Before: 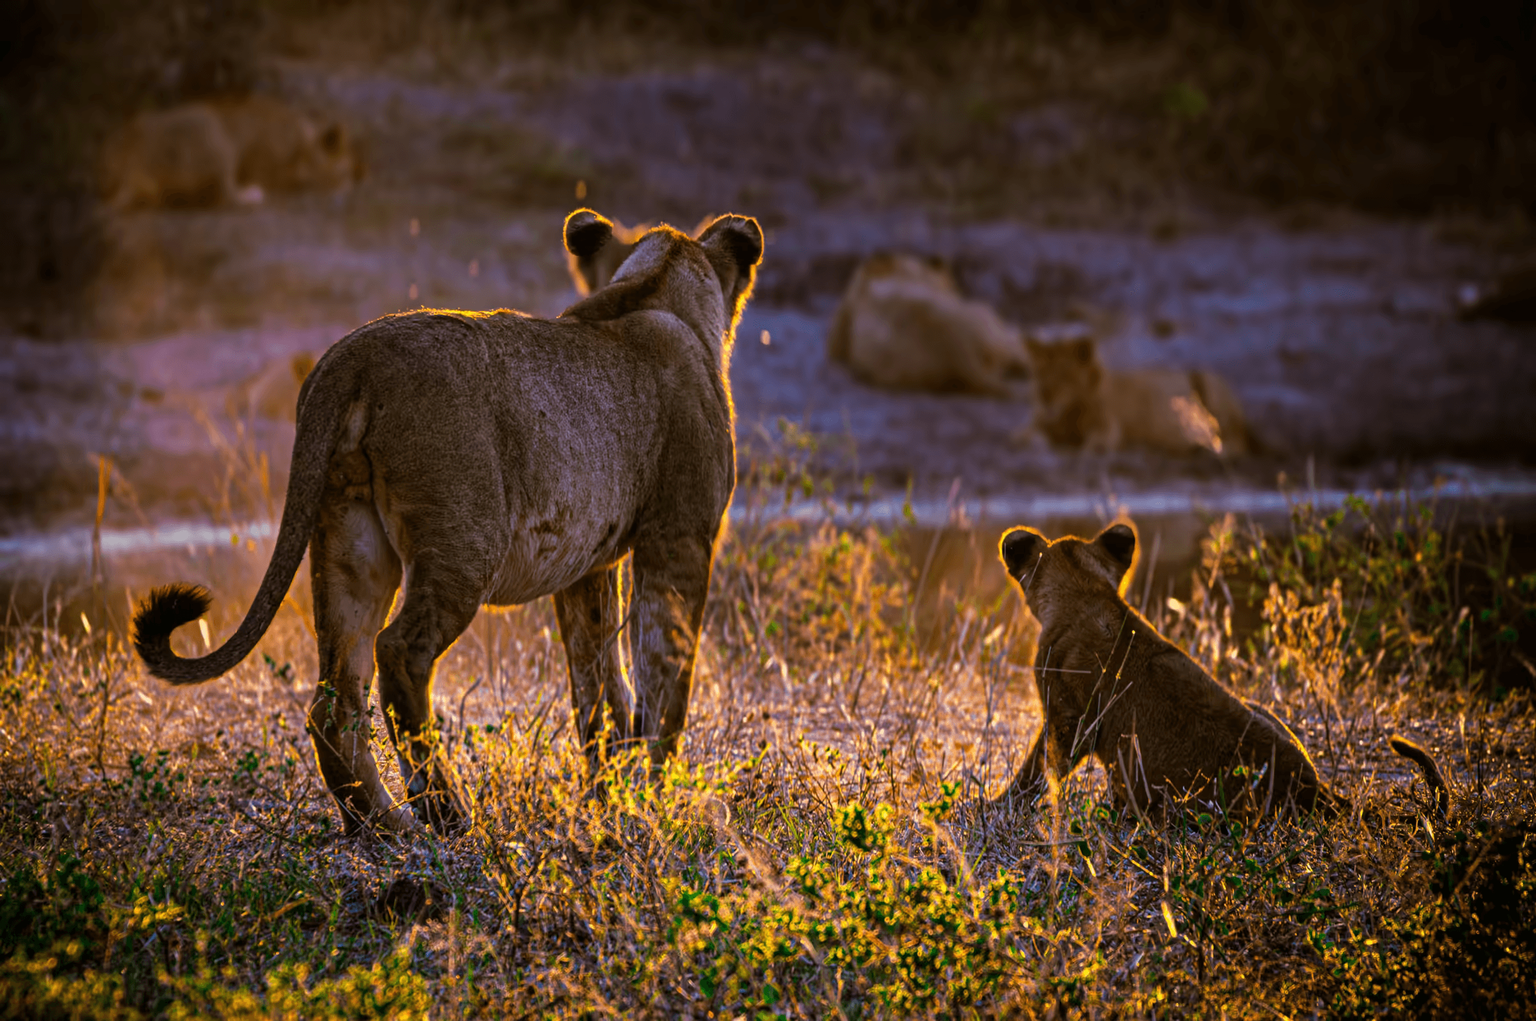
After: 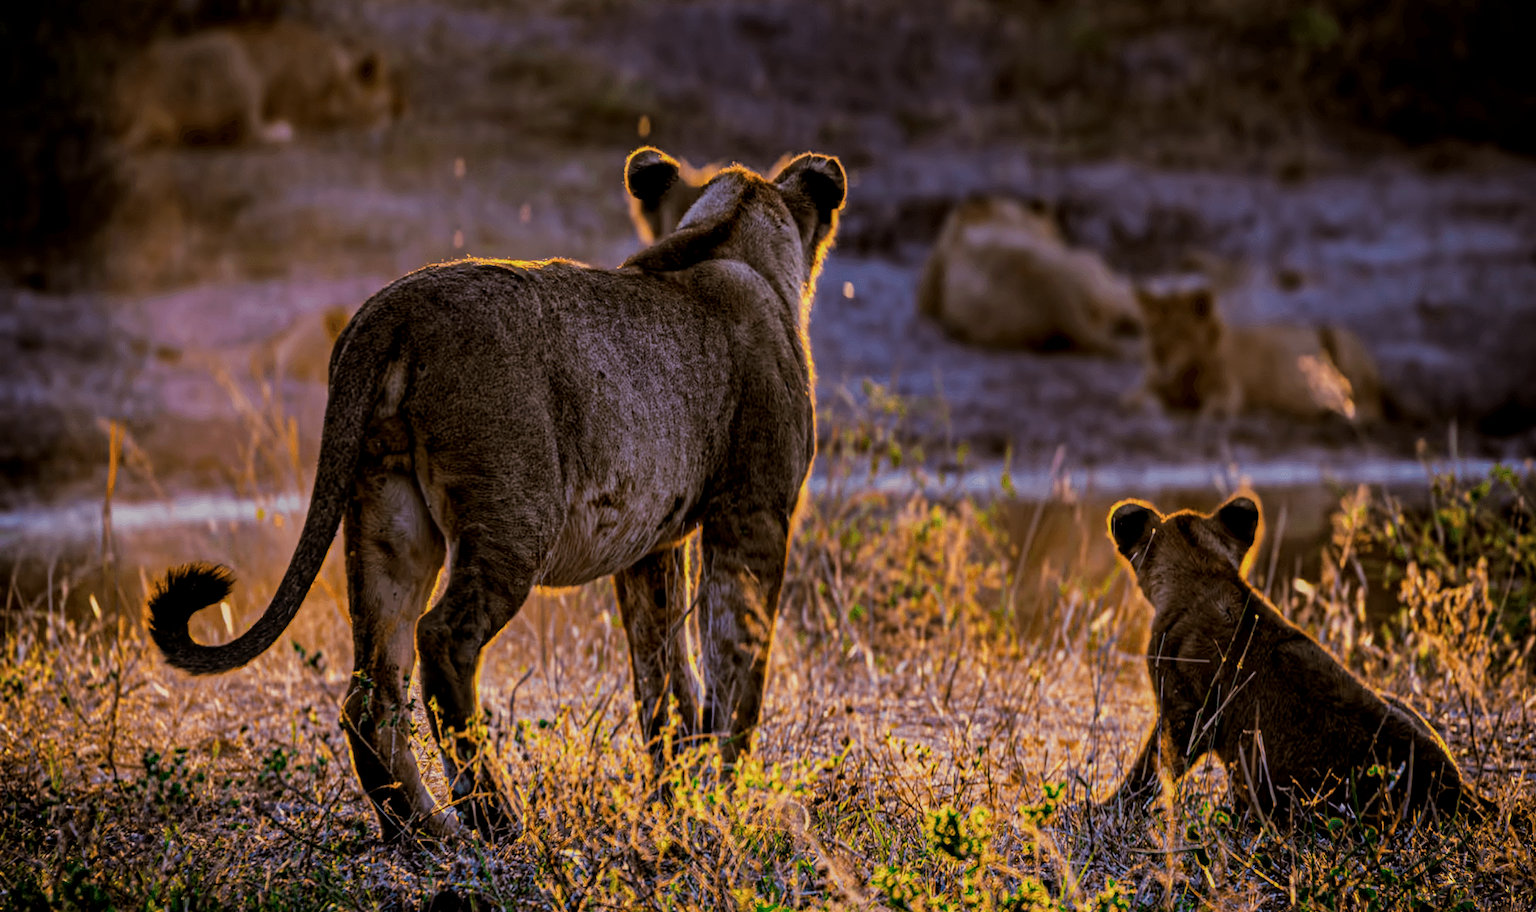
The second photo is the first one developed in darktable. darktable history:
local contrast: on, module defaults
crop: top 7.465%, right 9.781%, bottom 11.956%
filmic rgb: black relative exposure -7.46 EV, white relative exposure 4.86 EV, threshold 3.01 EV, hardness 3.4, enable highlight reconstruction true
